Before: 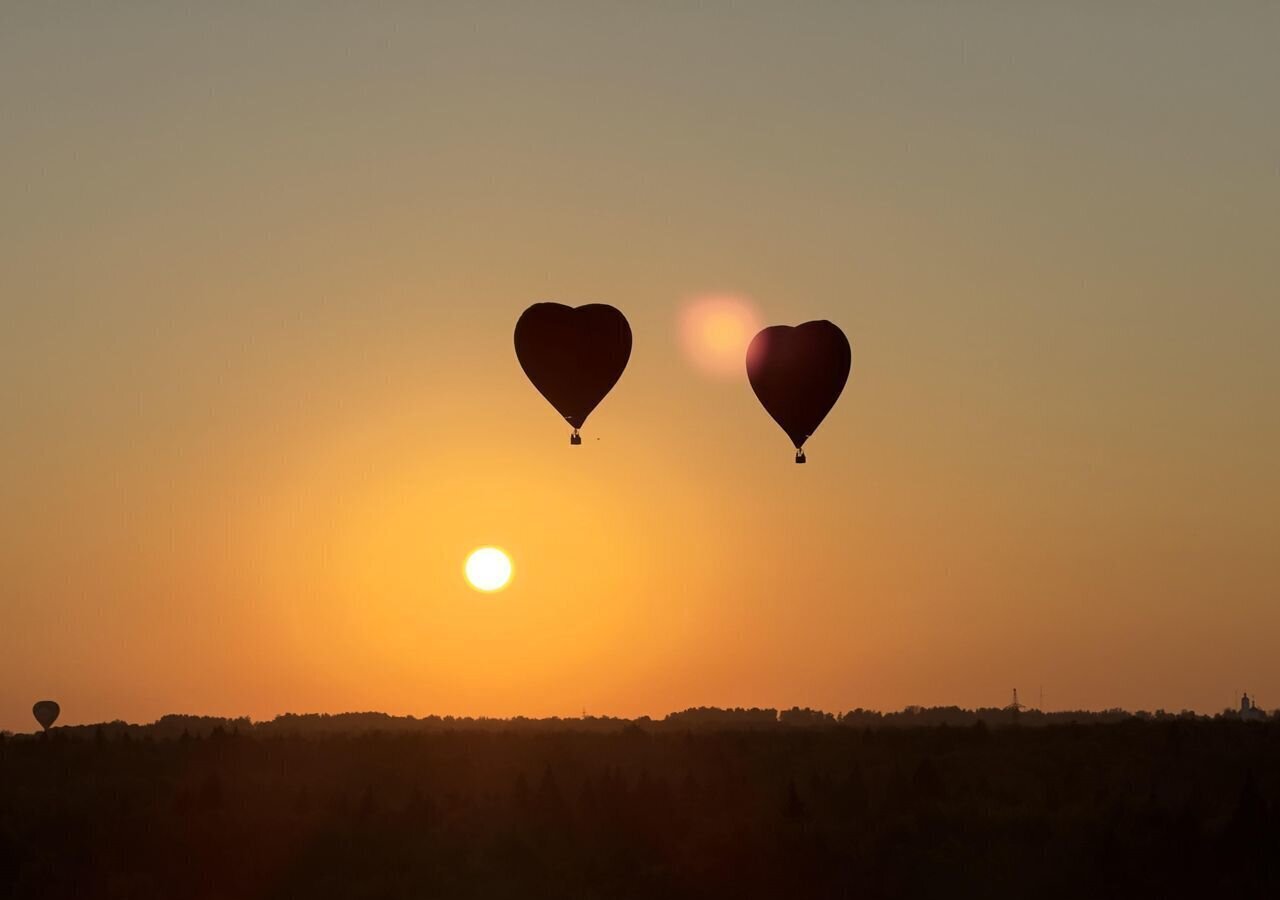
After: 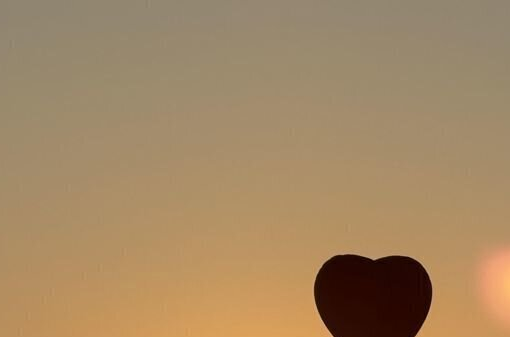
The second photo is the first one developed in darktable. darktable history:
crop: left 15.677%, top 5.421%, right 44.403%, bottom 57.084%
